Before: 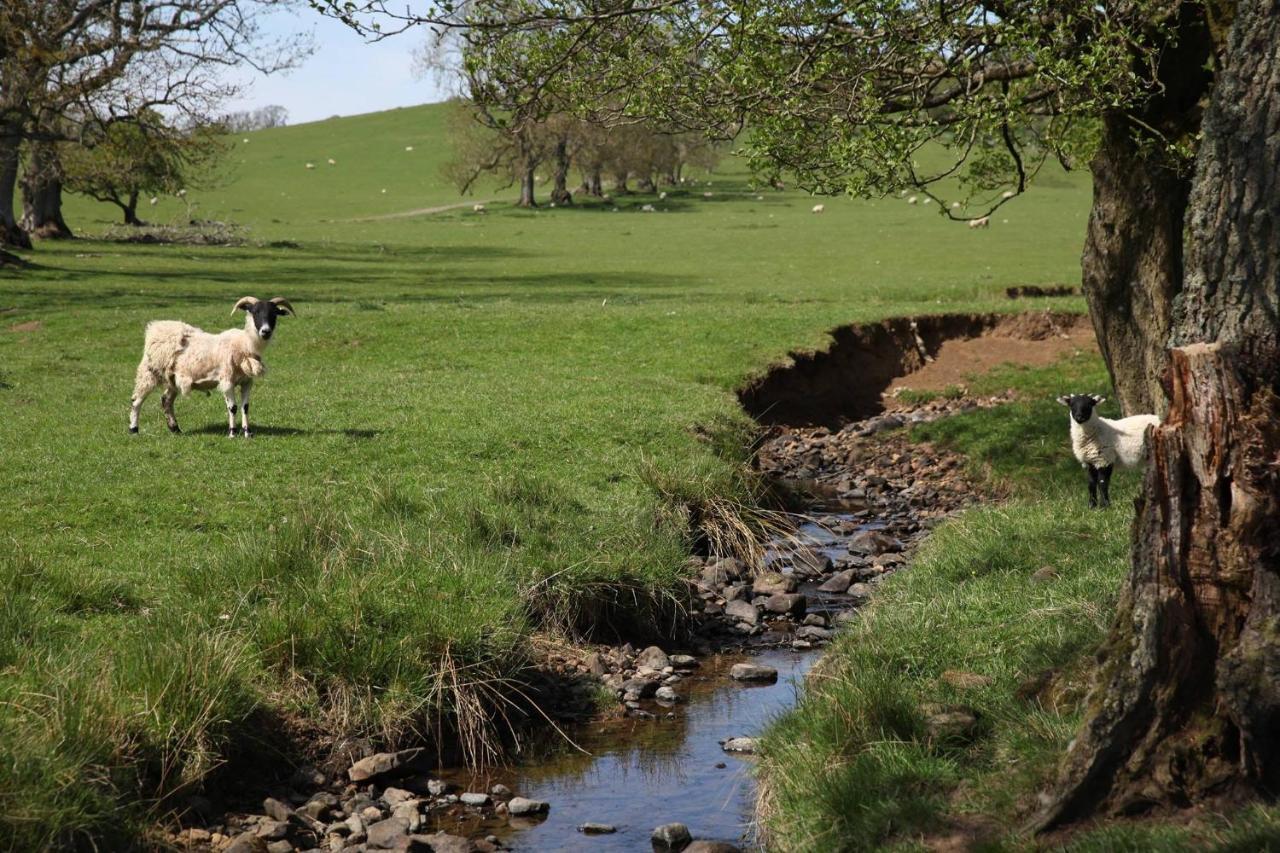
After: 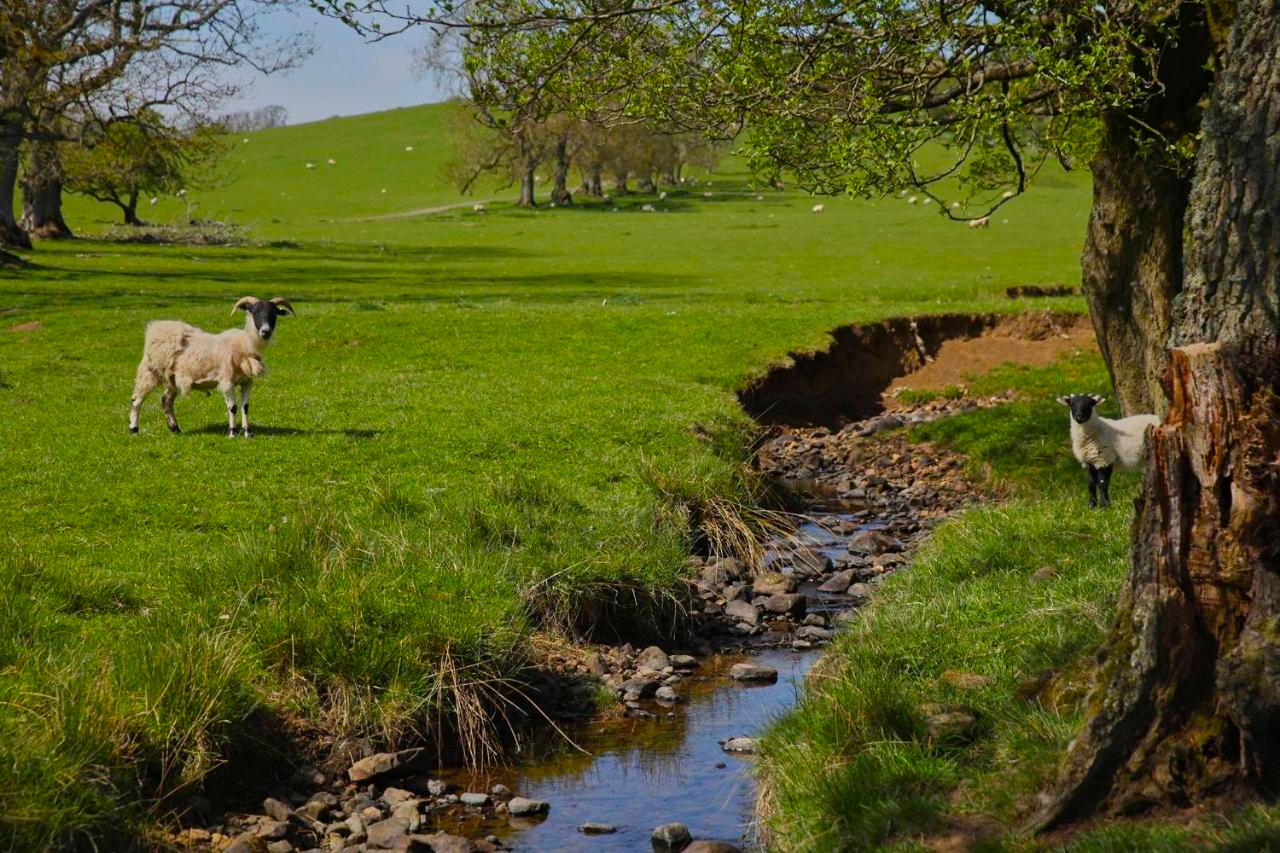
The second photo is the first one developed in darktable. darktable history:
color balance rgb: linear chroma grading › global chroma 15%, perceptual saturation grading › global saturation 30%
tone equalizer: -8 EV -0.002 EV, -7 EV 0.005 EV, -6 EV -0.008 EV, -5 EV 0.007 EV, -4 EV -0.042 EV, -3 EV -0.233 EV, -2 EV -0.662 EV, -1 EV -0.983 EV, +0 EV -0.969 EV, smoothing diameter 2%, edges refinement/feathering 20, mask exposure compensation -1.57 EV, filter diffusion 5
